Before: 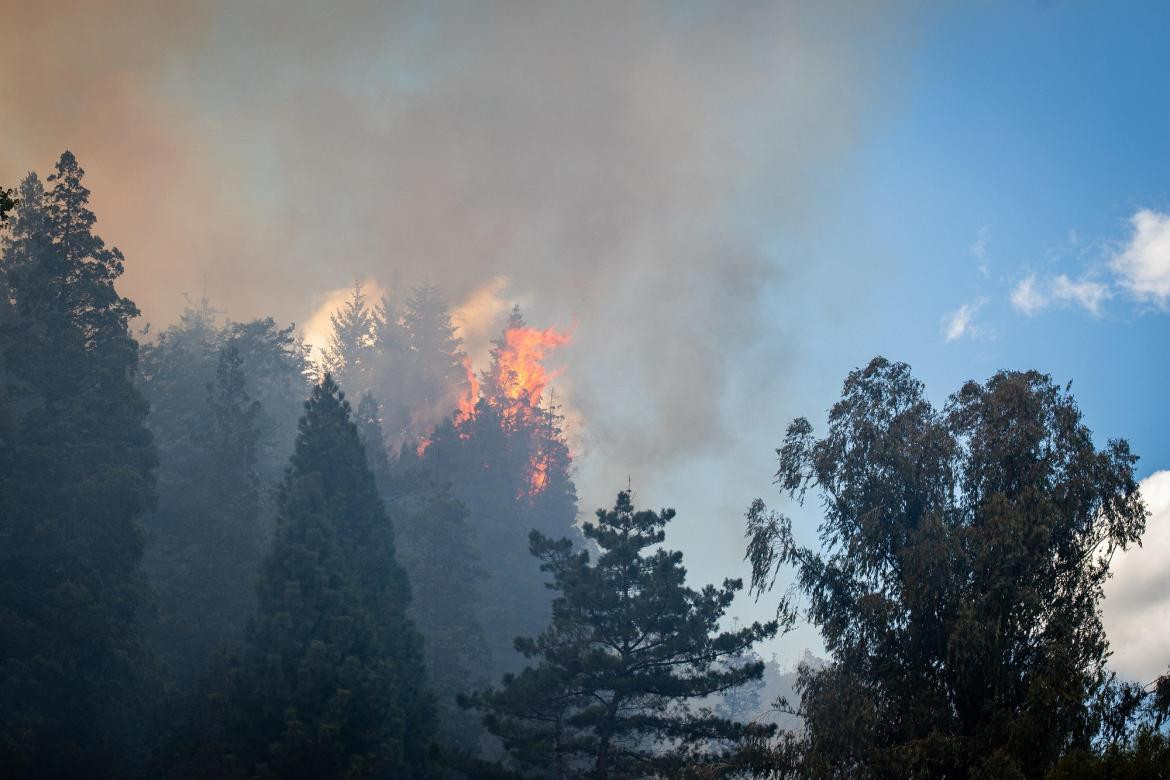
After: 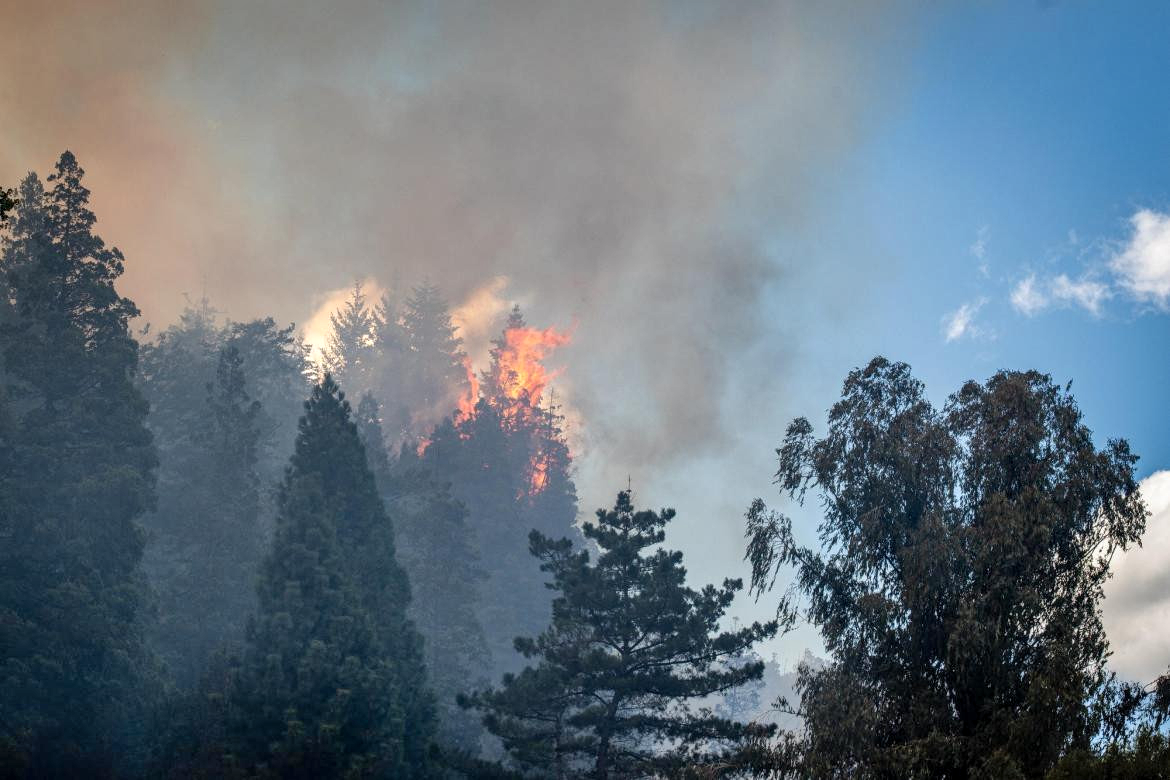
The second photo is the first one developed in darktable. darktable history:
shadows and highlights: low approximation 0.01, soften with gaussian
local contrast: detail 130%
